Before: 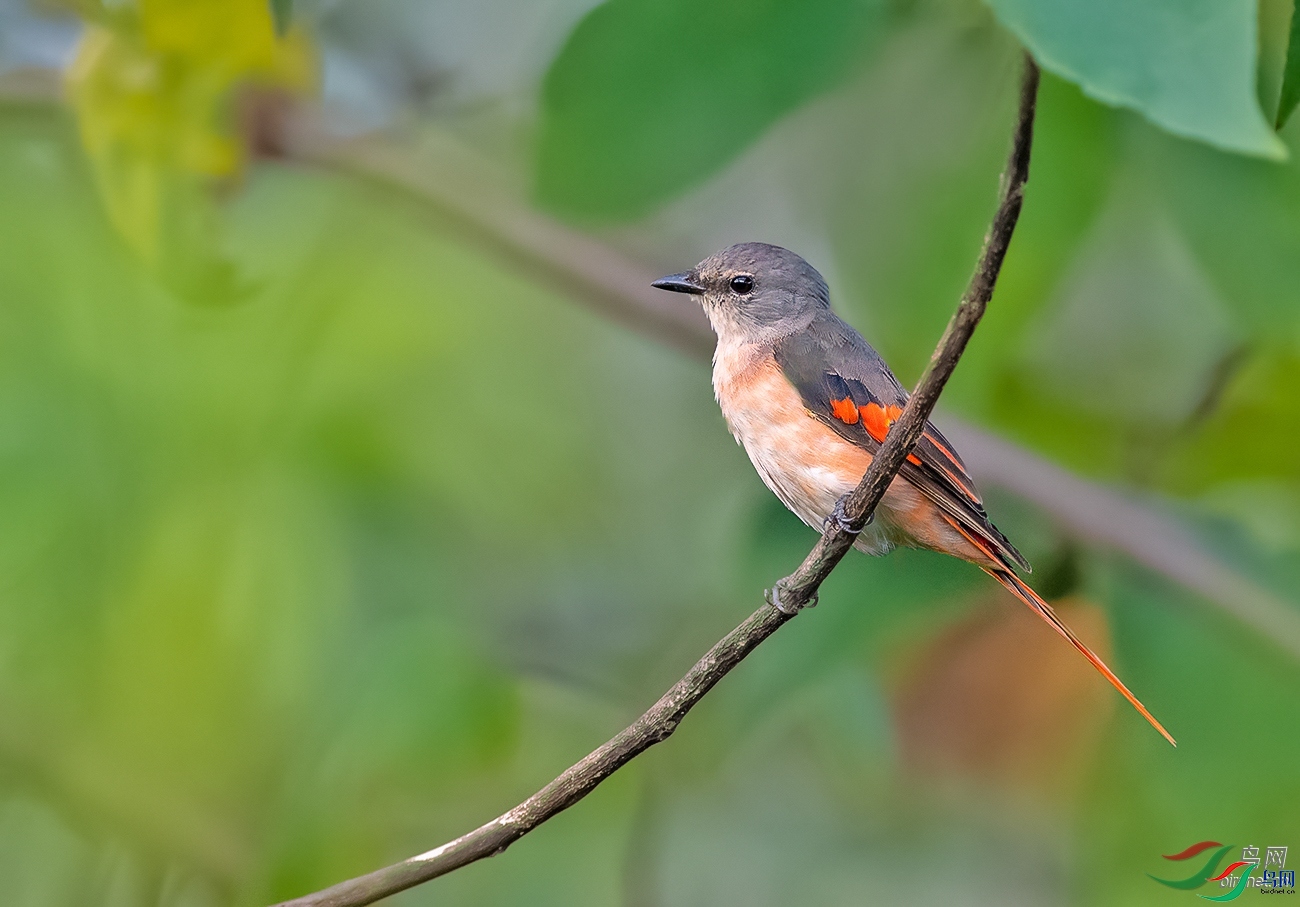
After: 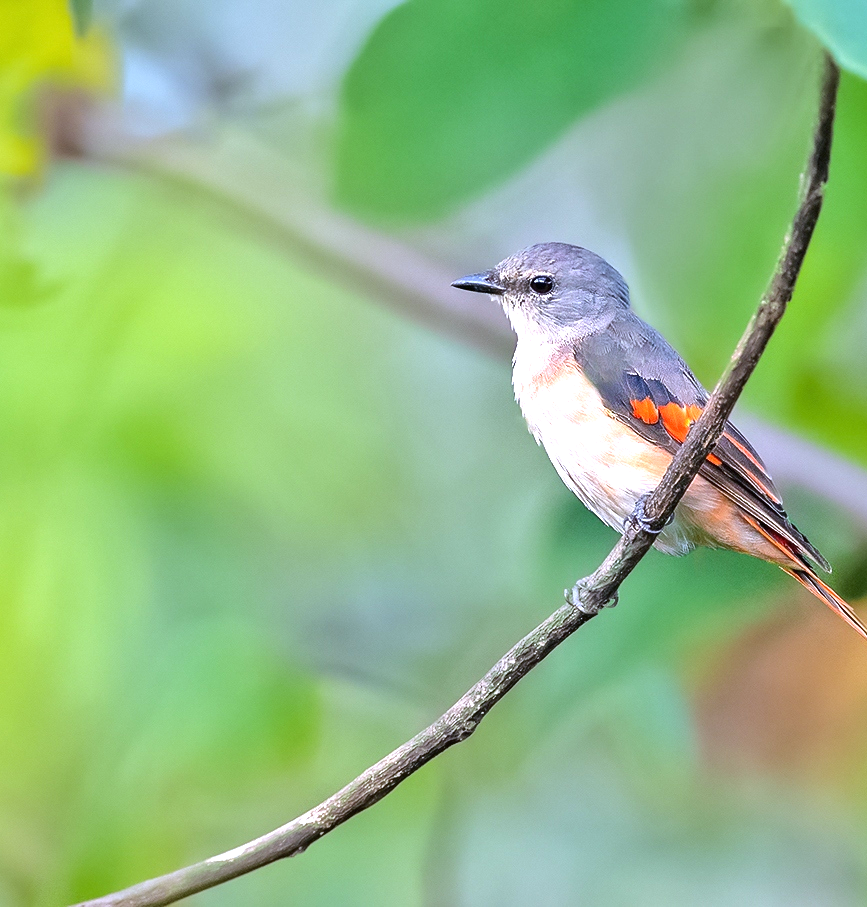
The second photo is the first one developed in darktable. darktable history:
white balance: red 0.948, green 1.02, blue 1.176
crop and rotate: left 15.446%, right 17.836%
exposure: black level correction 0, exposure 0.9 EV, compensate highlight preservation false
